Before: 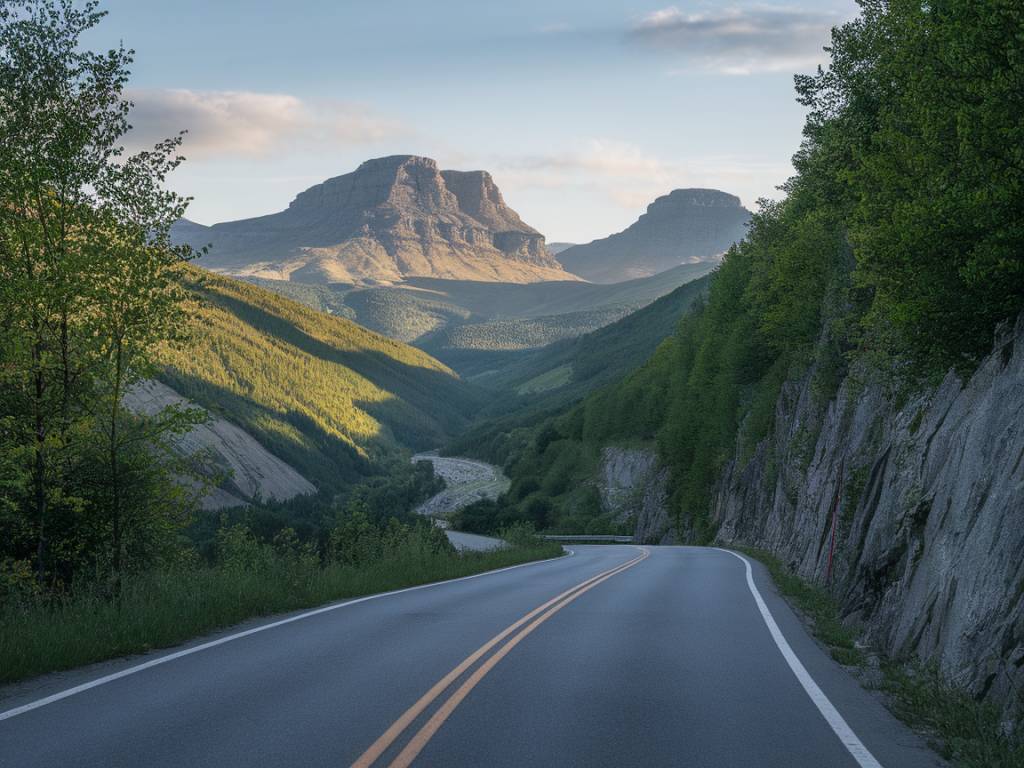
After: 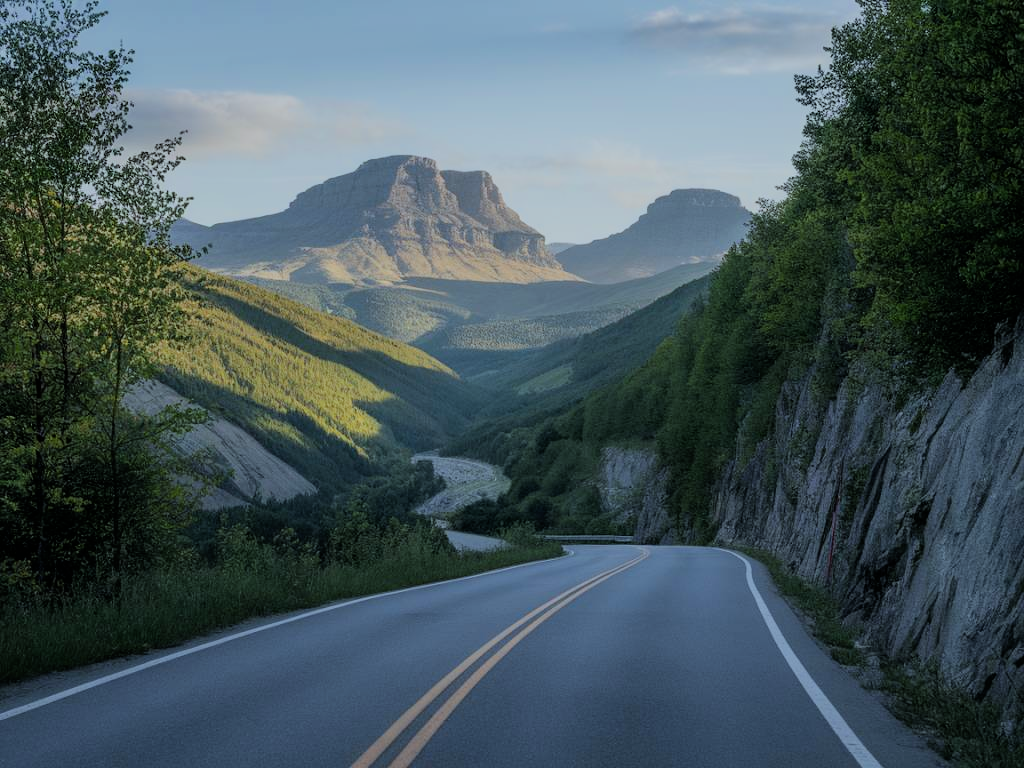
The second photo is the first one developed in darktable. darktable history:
filmic rgb: black relative exposure -7.15 EV, white relative exposure 5.36 EV, hardness 3.02, color science v6 (2022)
white balance: red 0.925, blue 1.046
